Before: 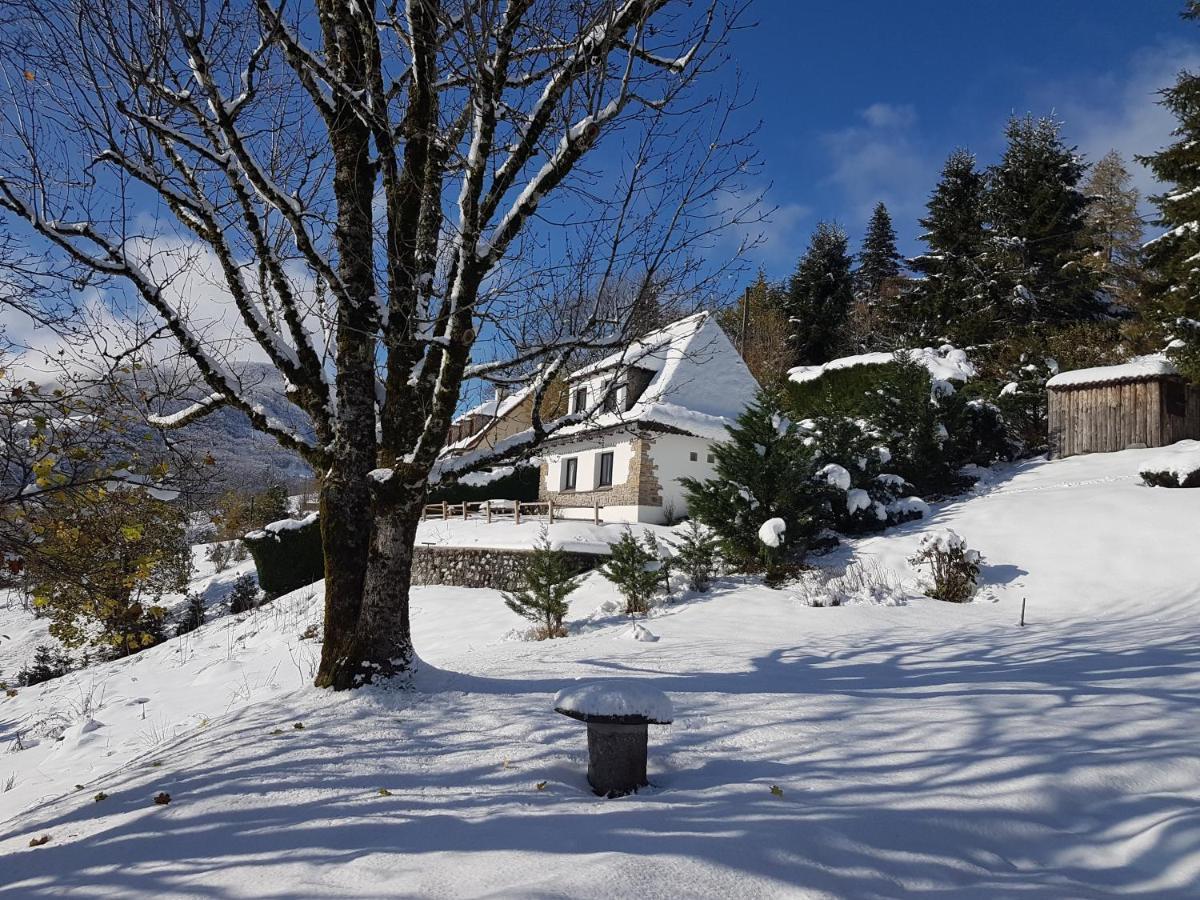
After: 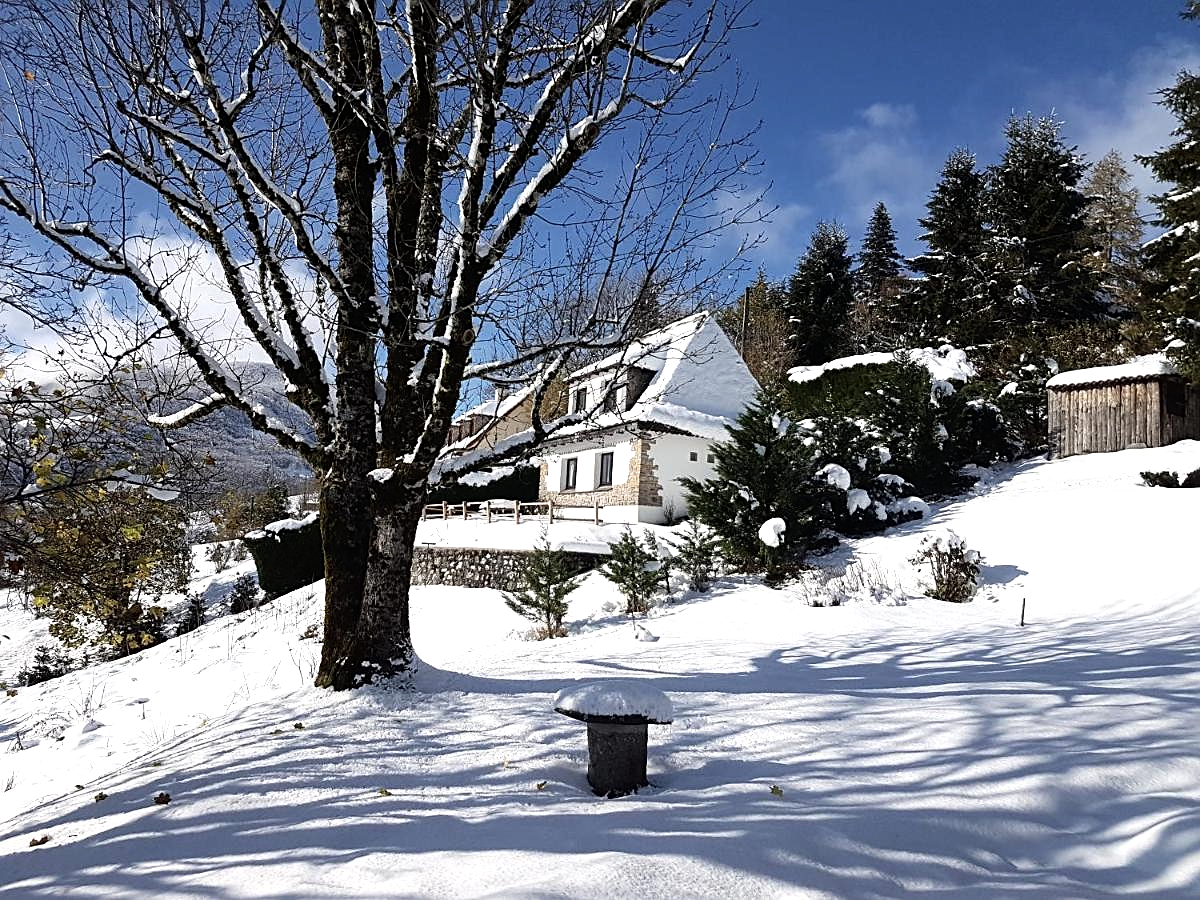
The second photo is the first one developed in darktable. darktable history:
contrast brightness saturation: contrast 0.106, saturation -0.165
tone equalizer: -8 EV -0.722 EV, -7 EV -0.691 EV, -6 EV -0.628 EV, -5 EV -0.364 EV, -3 EV 0.371 EV, -2 EV 0.6 EV, -1 EV 0.675 EV, +0 EV 0.752 EV
sharpen: on, module defaults
